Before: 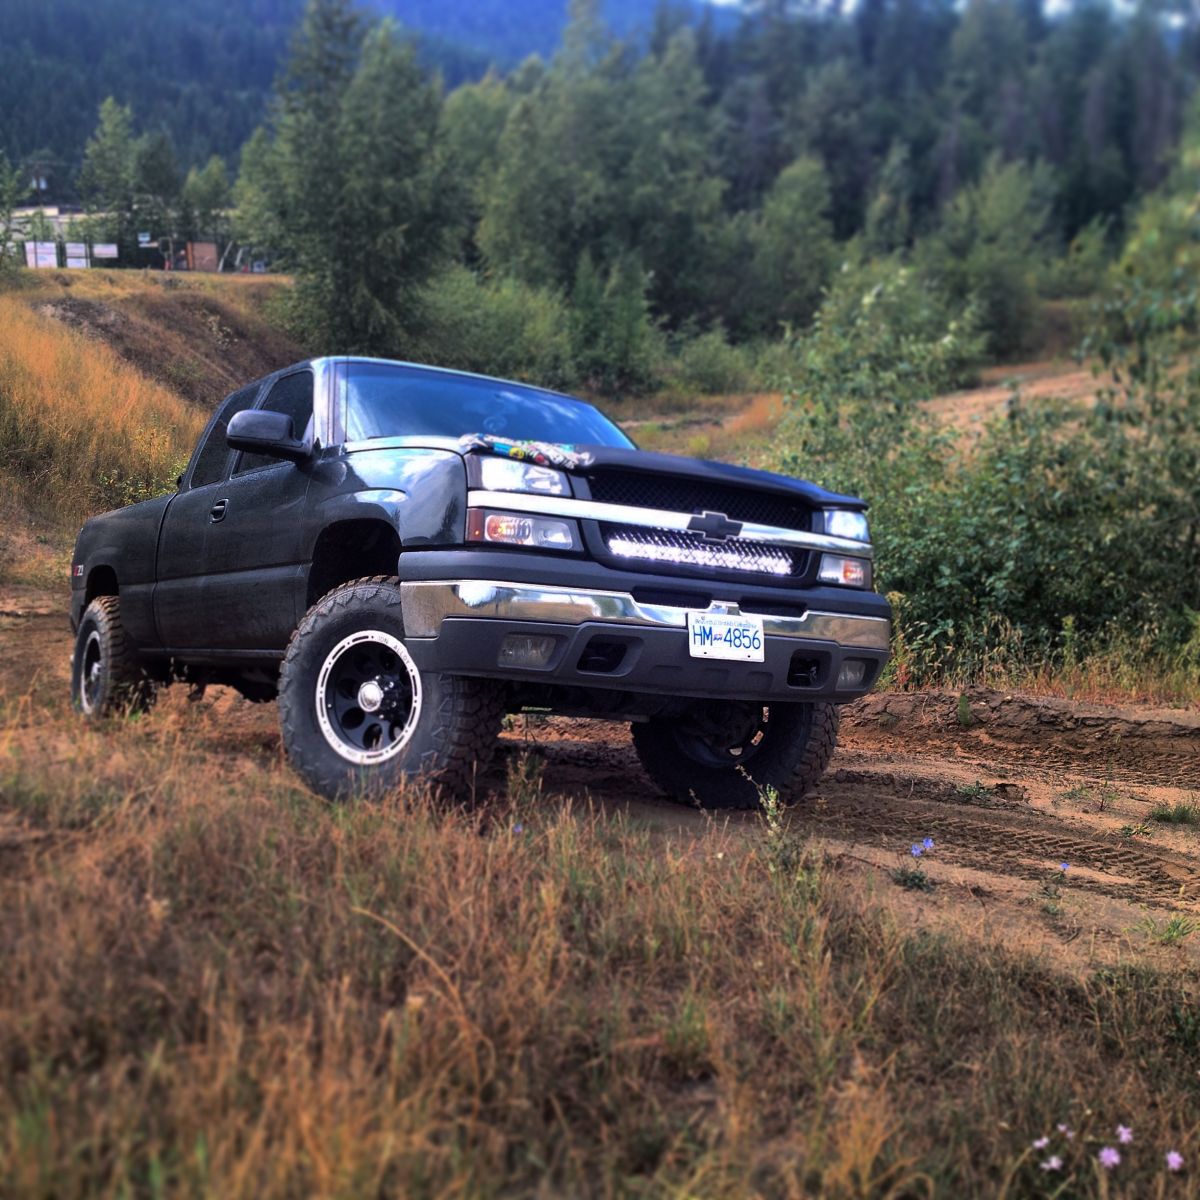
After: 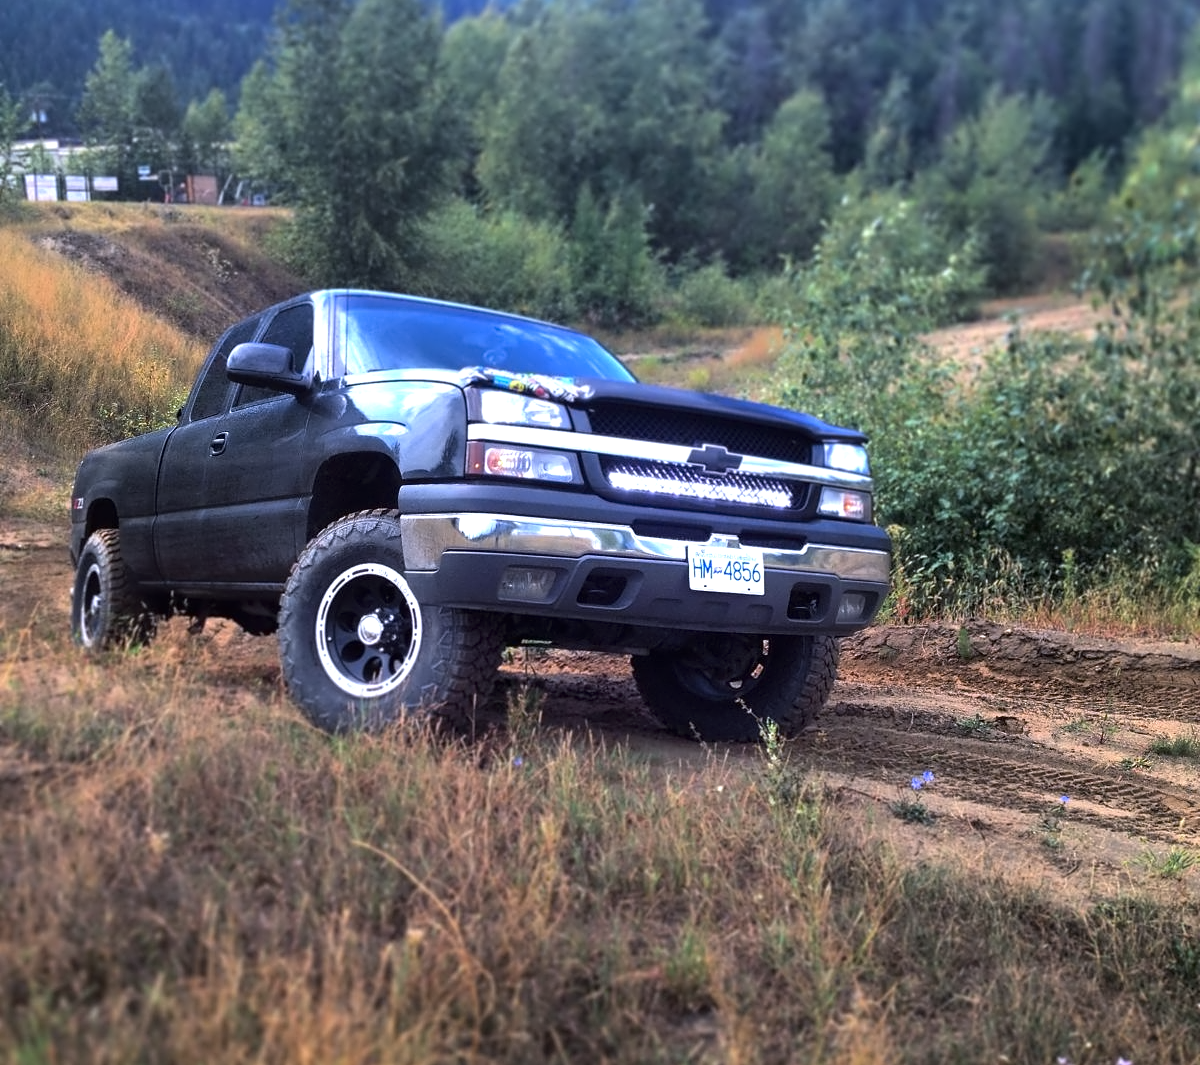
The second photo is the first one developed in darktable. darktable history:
white balance: red 0.924, blue 1.095
contrast equalizer: y [[0.5 ×4, 0.524, 0.59], [0.5 ×6], [0.5 ×6], [0, 0, 0, 0.01, 0.045, 0.012], [0, 0, 0, 0.044, 0.195, 0.131]]
exposure: black level correction 0, exposure 0.6 EV, compensate exposure bias true, compensate highlight preservation false
crop and rotate: top 5.609%, bottom 5.609%
